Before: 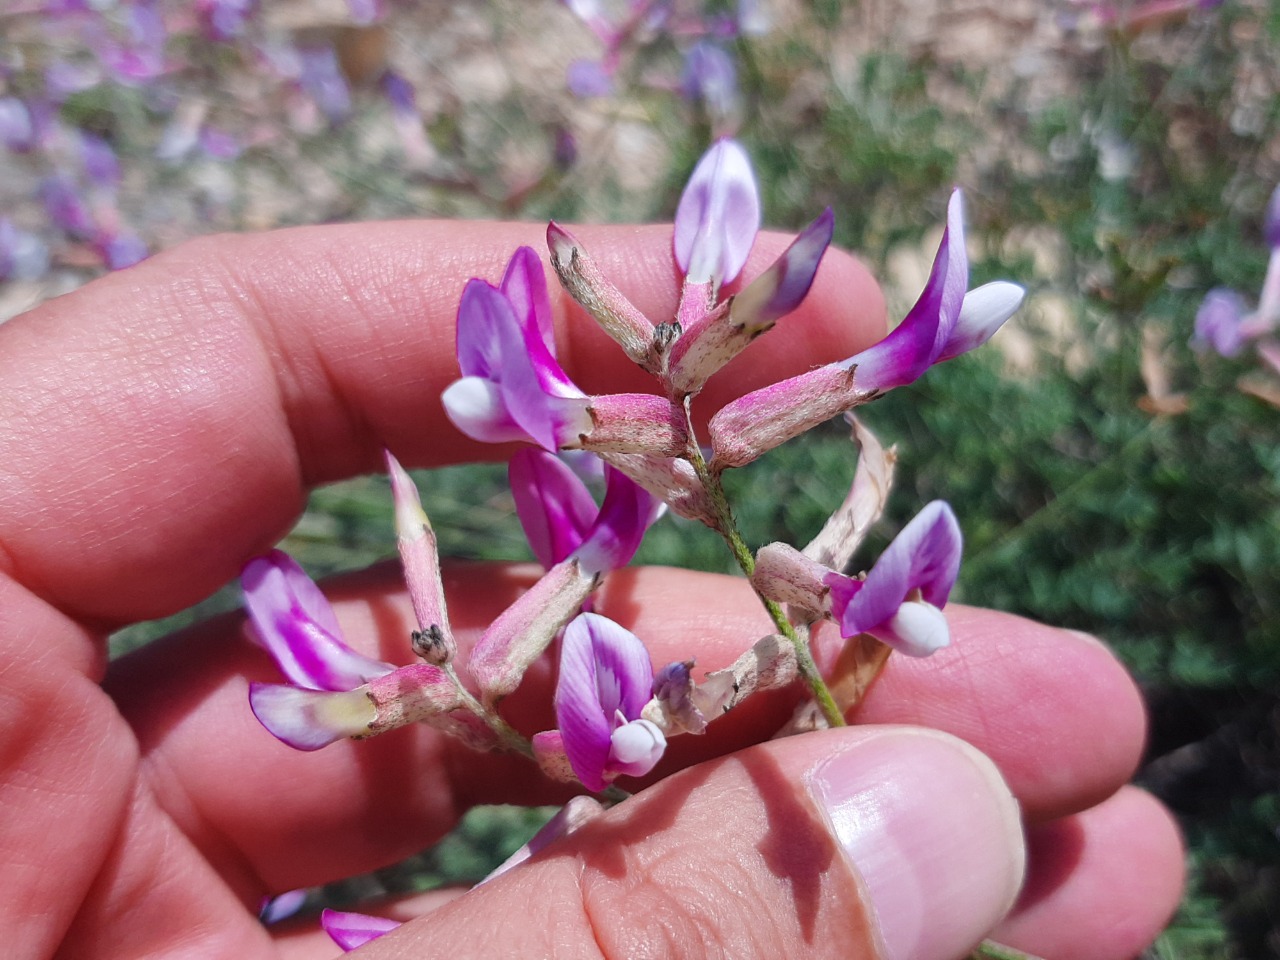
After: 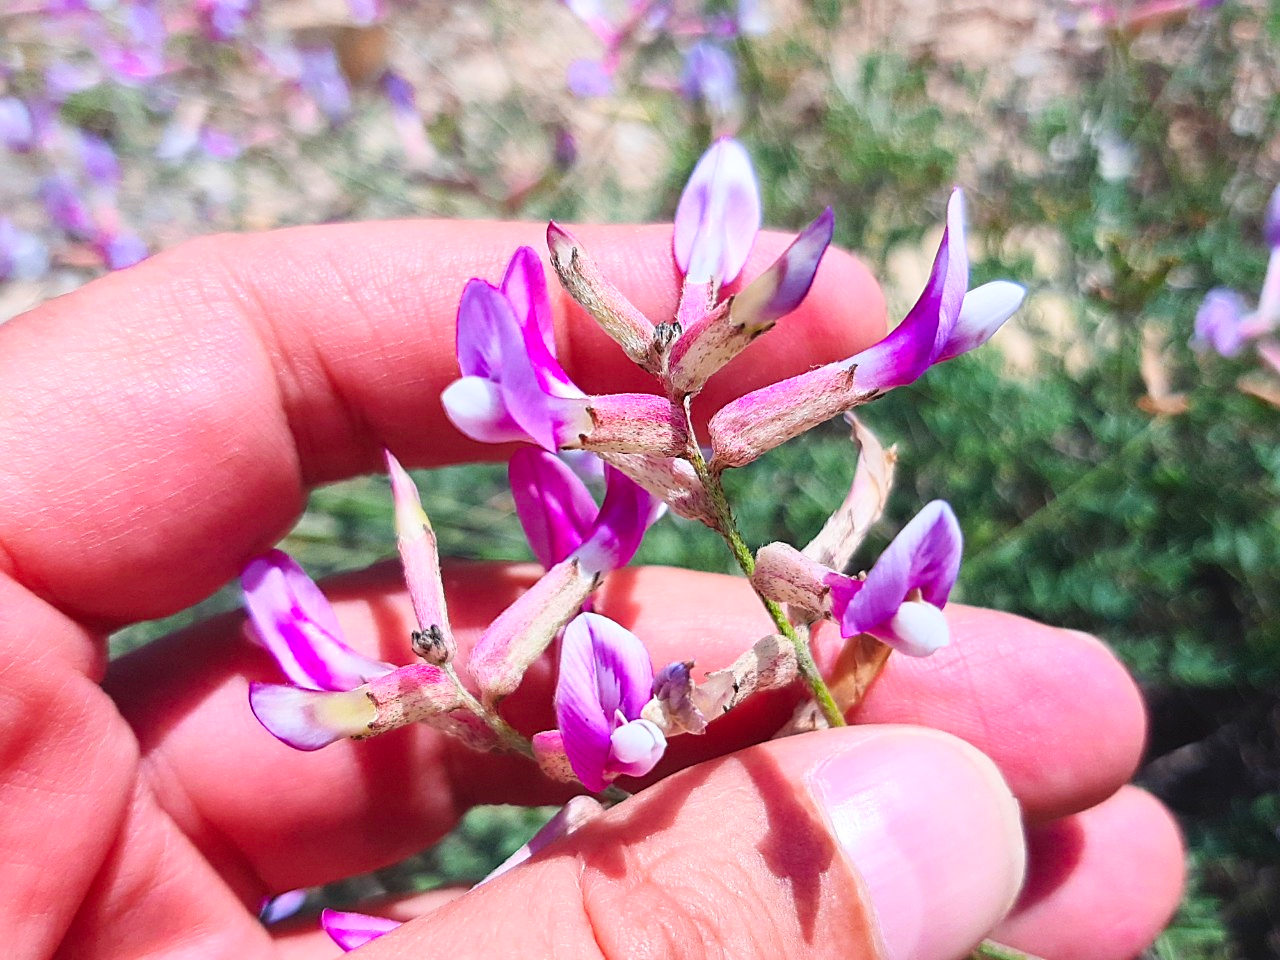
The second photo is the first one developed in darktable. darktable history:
contrast brightness saturation: contrast 0.24, brightness 0.26, saturation 0.39
sharpen: on, module defaults
